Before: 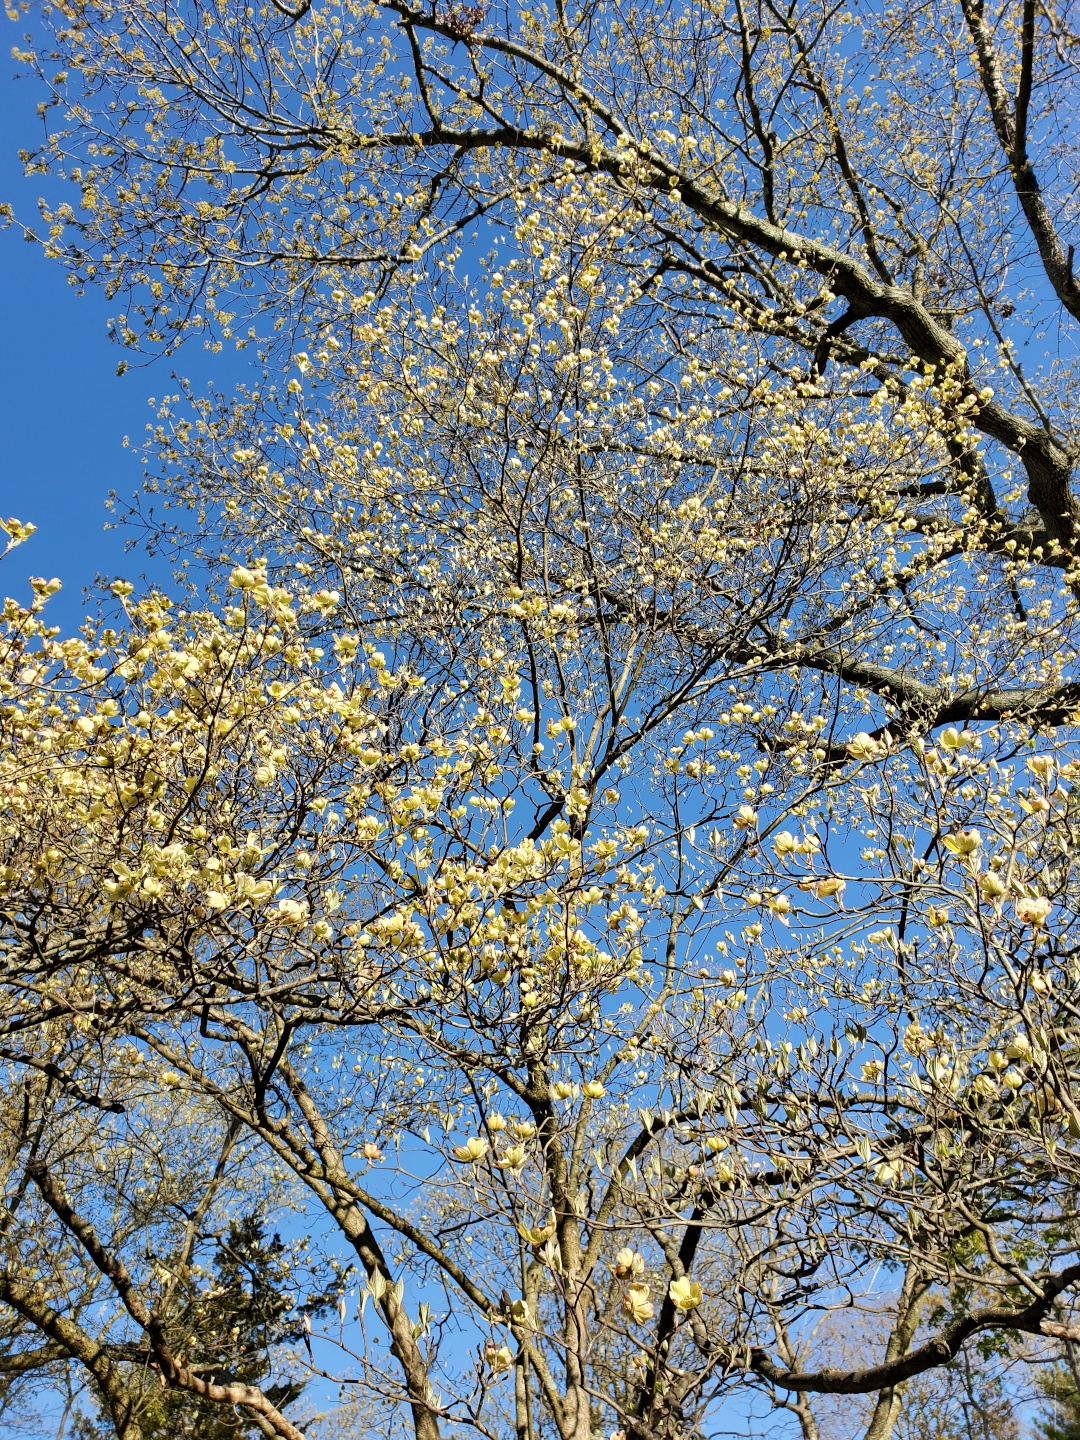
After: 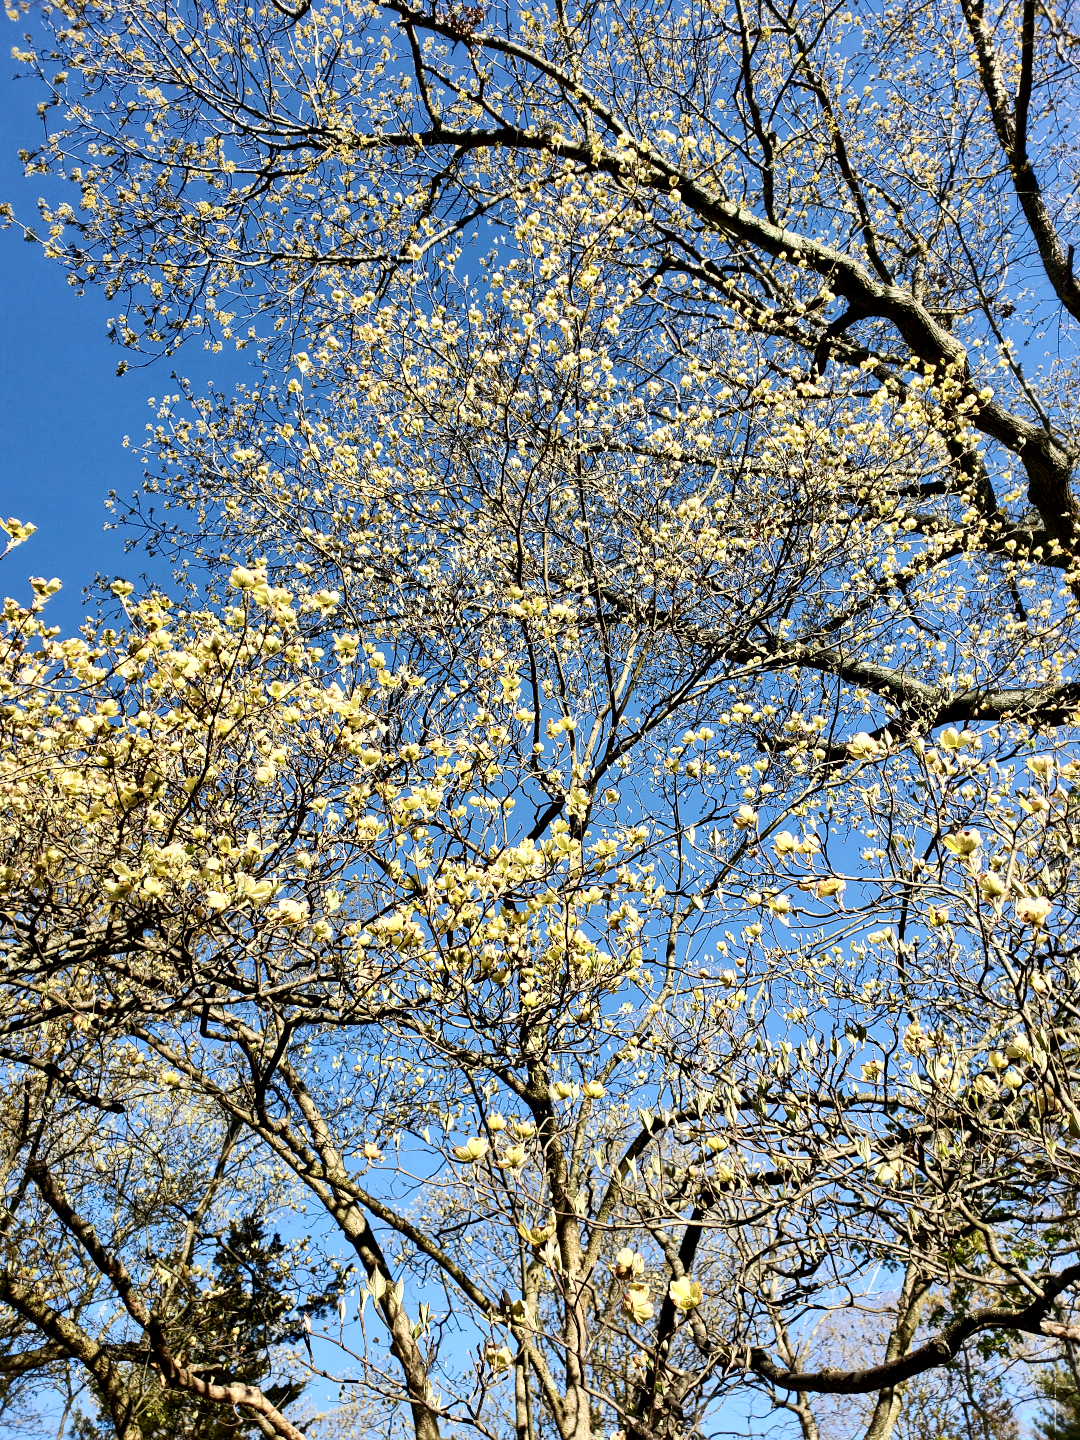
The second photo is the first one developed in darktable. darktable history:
contrast brightness saturation: contrast 0.277
local contrast: mode bilateral grid, contrast 20, coarseness 50, detail 149%, midtone range 0.2
